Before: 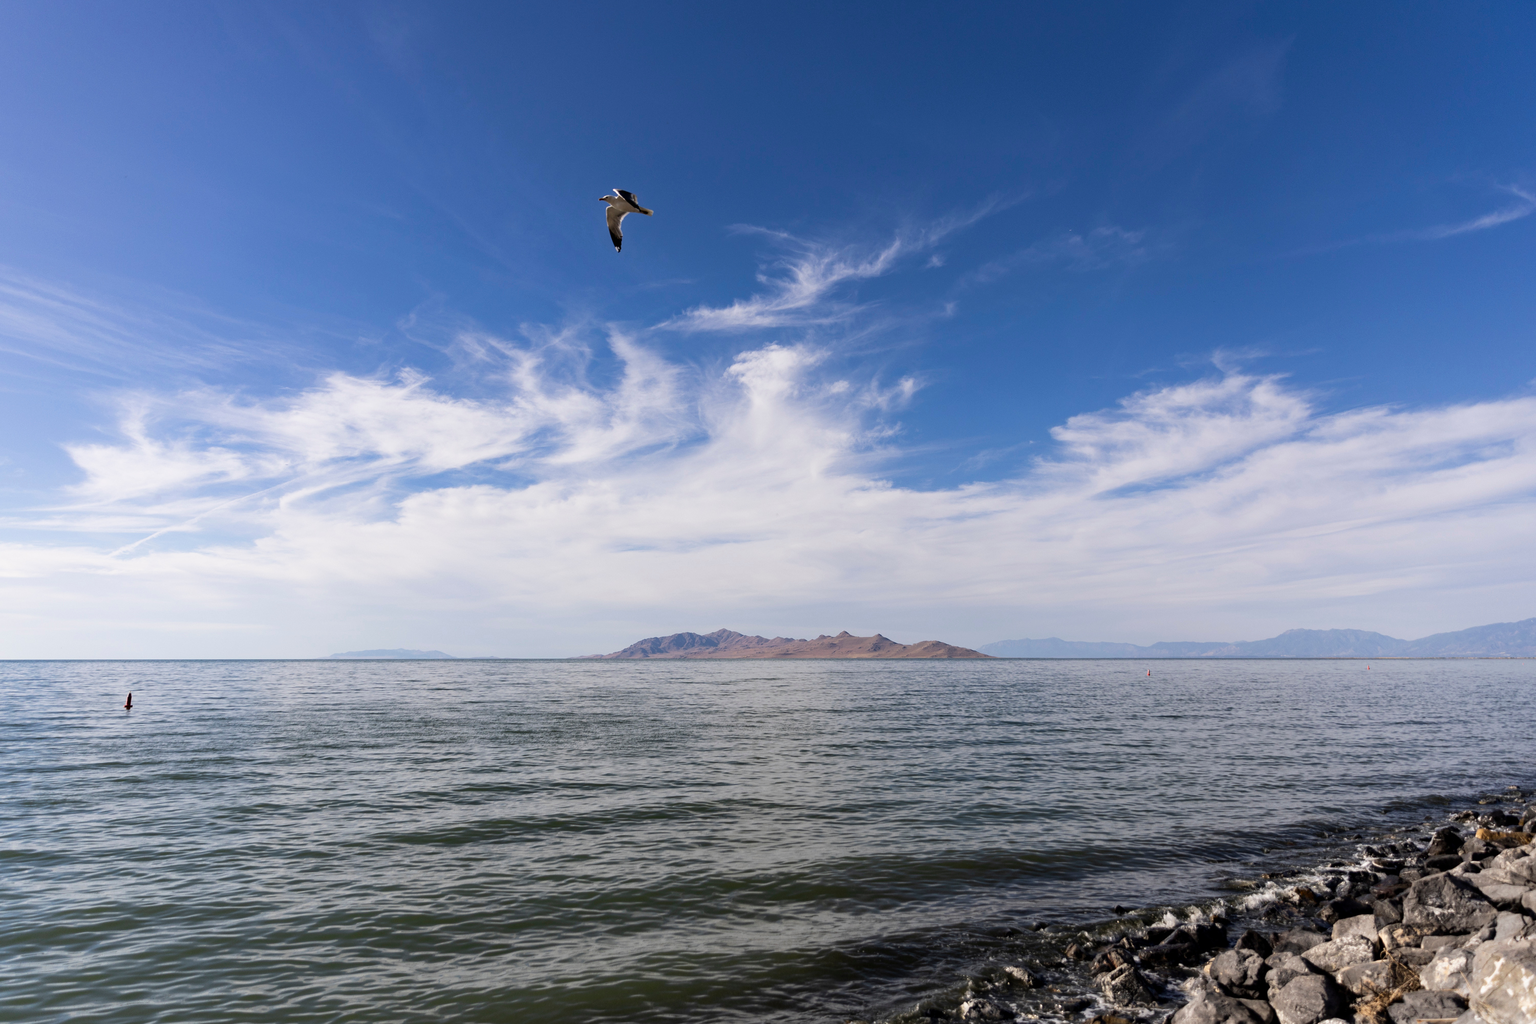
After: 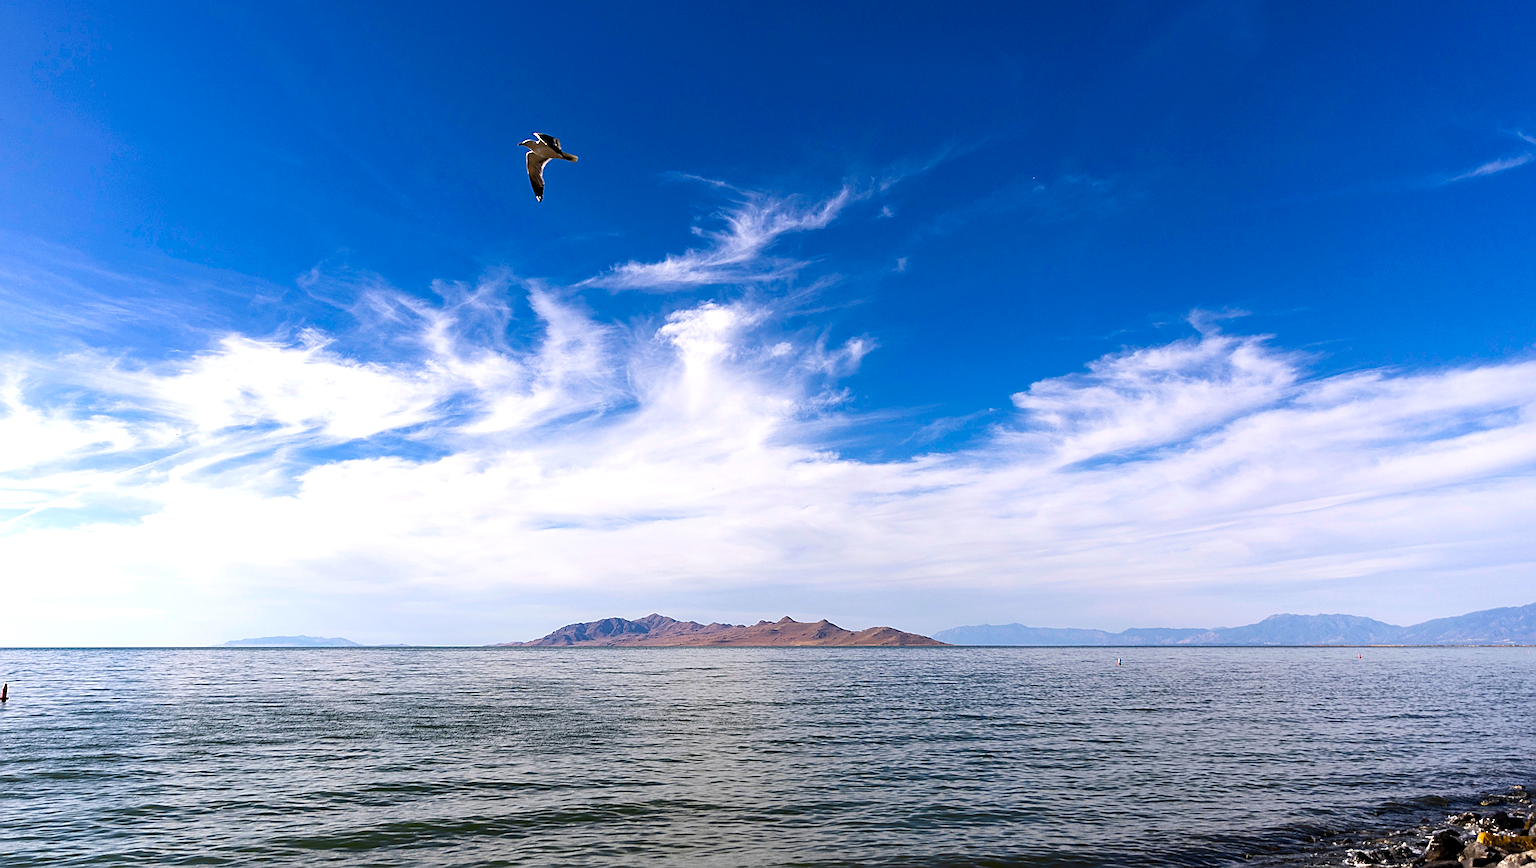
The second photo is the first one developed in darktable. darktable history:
color balance rgb: linear chroma grading › global chroma 9%, perceptual saturation grading › global saturation 36%, perceptual saturation grading › shadows 35%, perceptual brilliance grading › global brilliance 15%, perceptual brilliance grading › shadows -35%, global vibrance 15%
sharpen: amount 0.901
crop: left 8.155%, top 6.611%, bottom 15.385%
